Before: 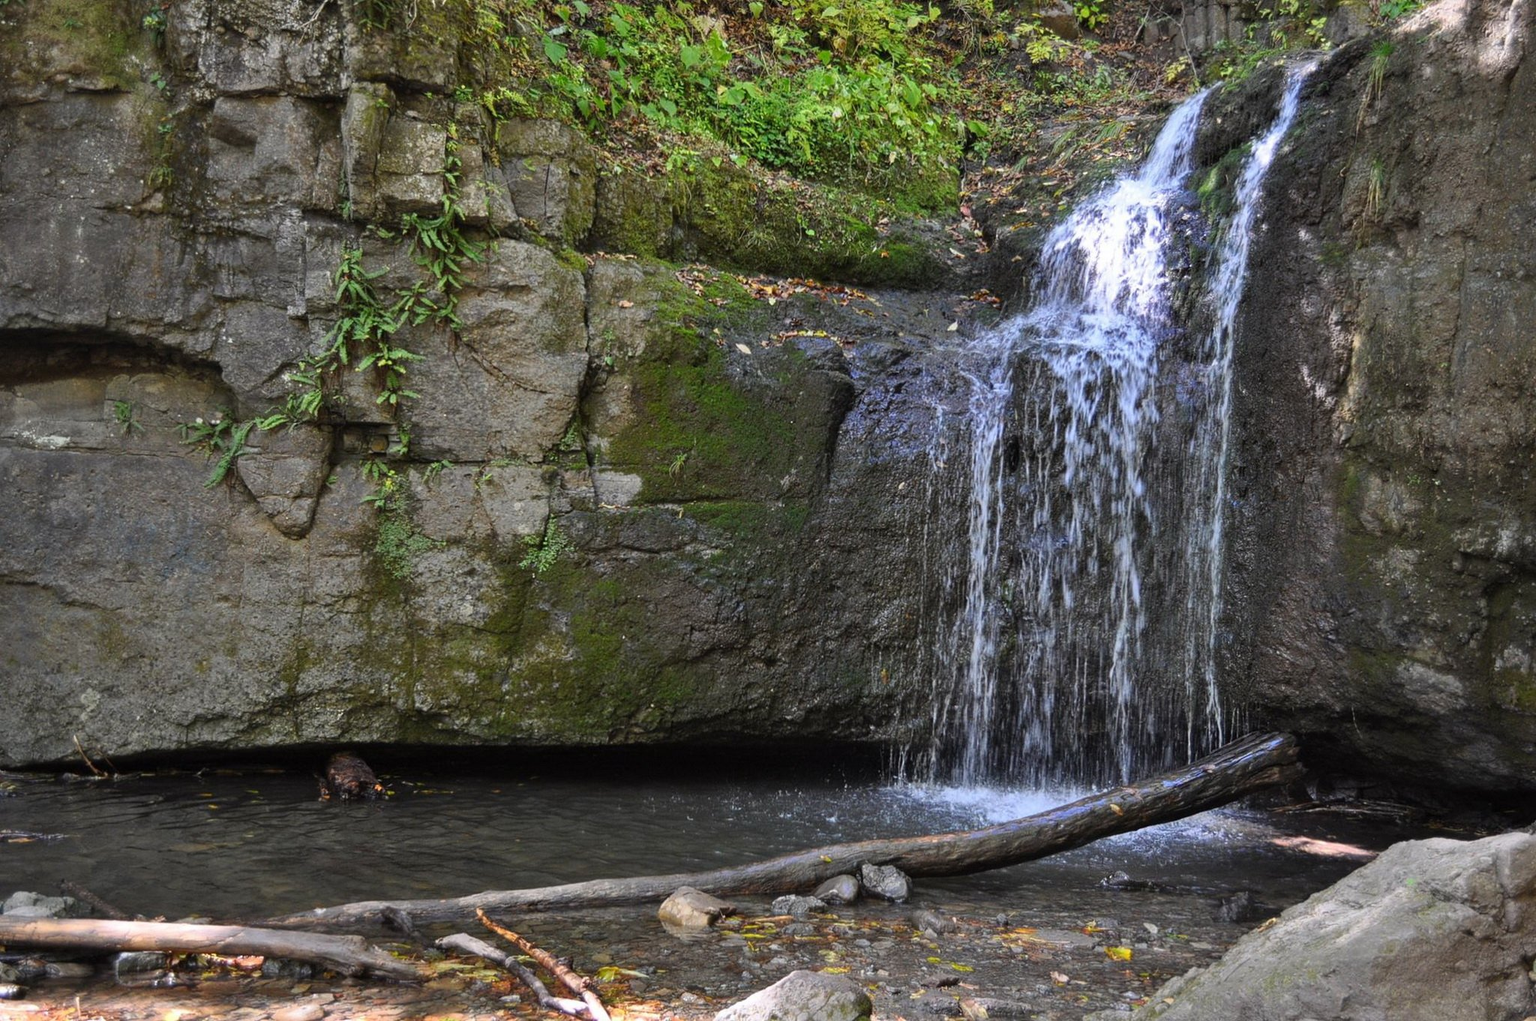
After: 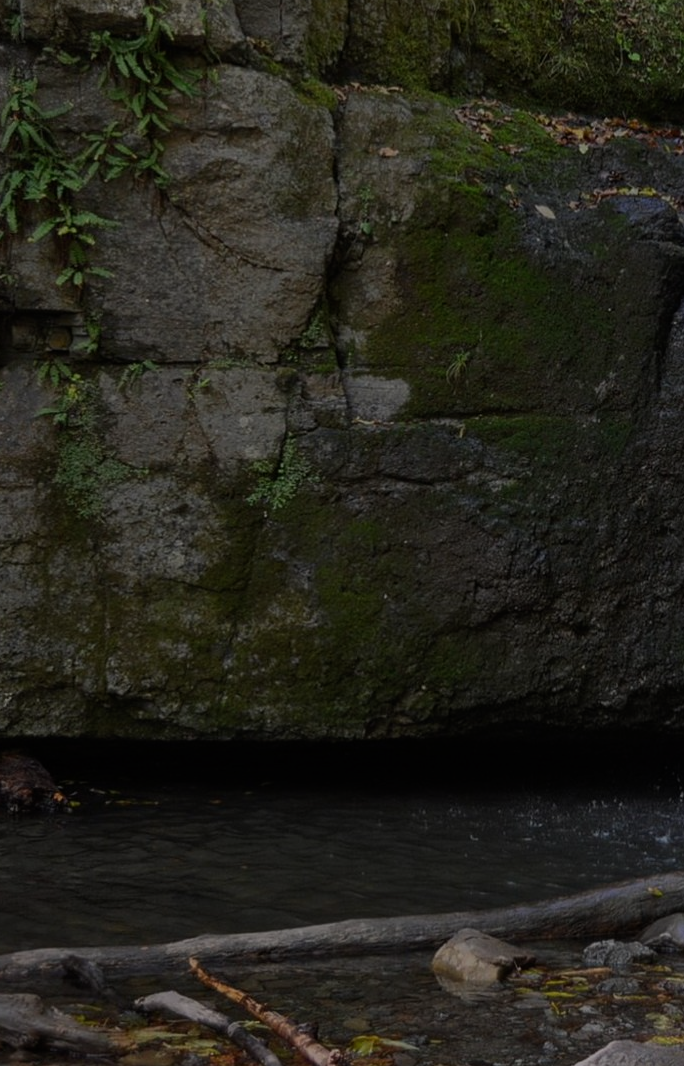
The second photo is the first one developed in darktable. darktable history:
tone equalizer: -8 EV -1.97 EV, -7 EV -2 EV, -6 EV -1.99 EV, -5 EV -2 EV, -4 EV -2 EV, -3 EV -2 EV, -2 EV -2 EV, -1 EV -1.62 EV, +0 EV -2 EV
crop and rotate: left 21.803%, top 18.631%, right 44.772%, bottom 2.984%
